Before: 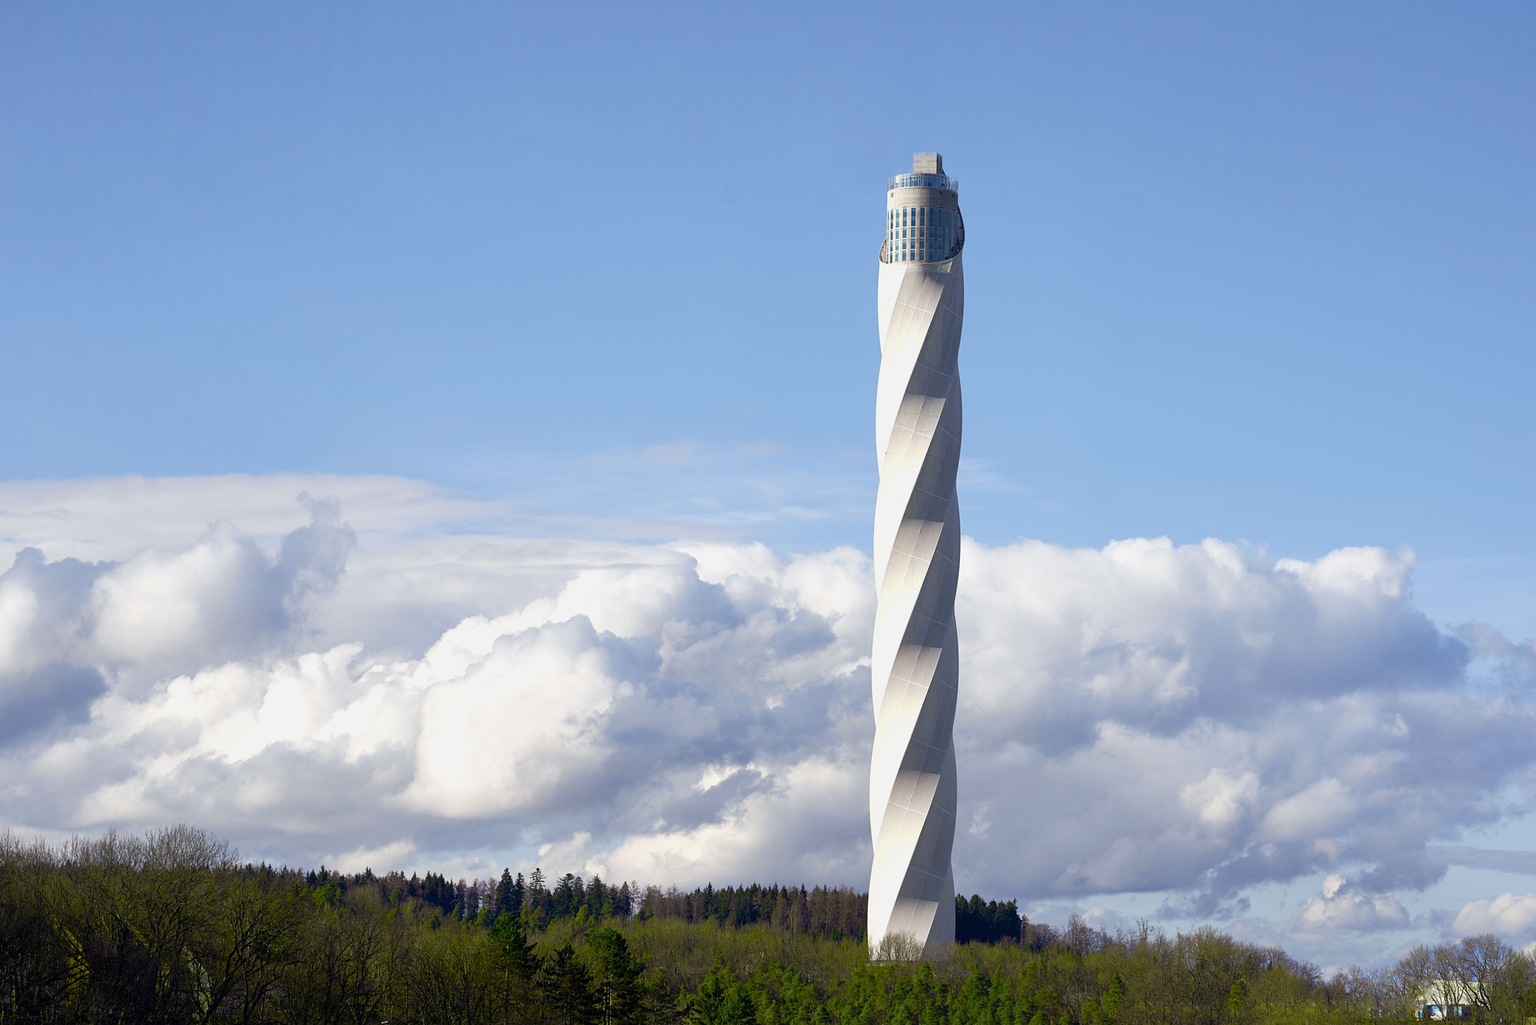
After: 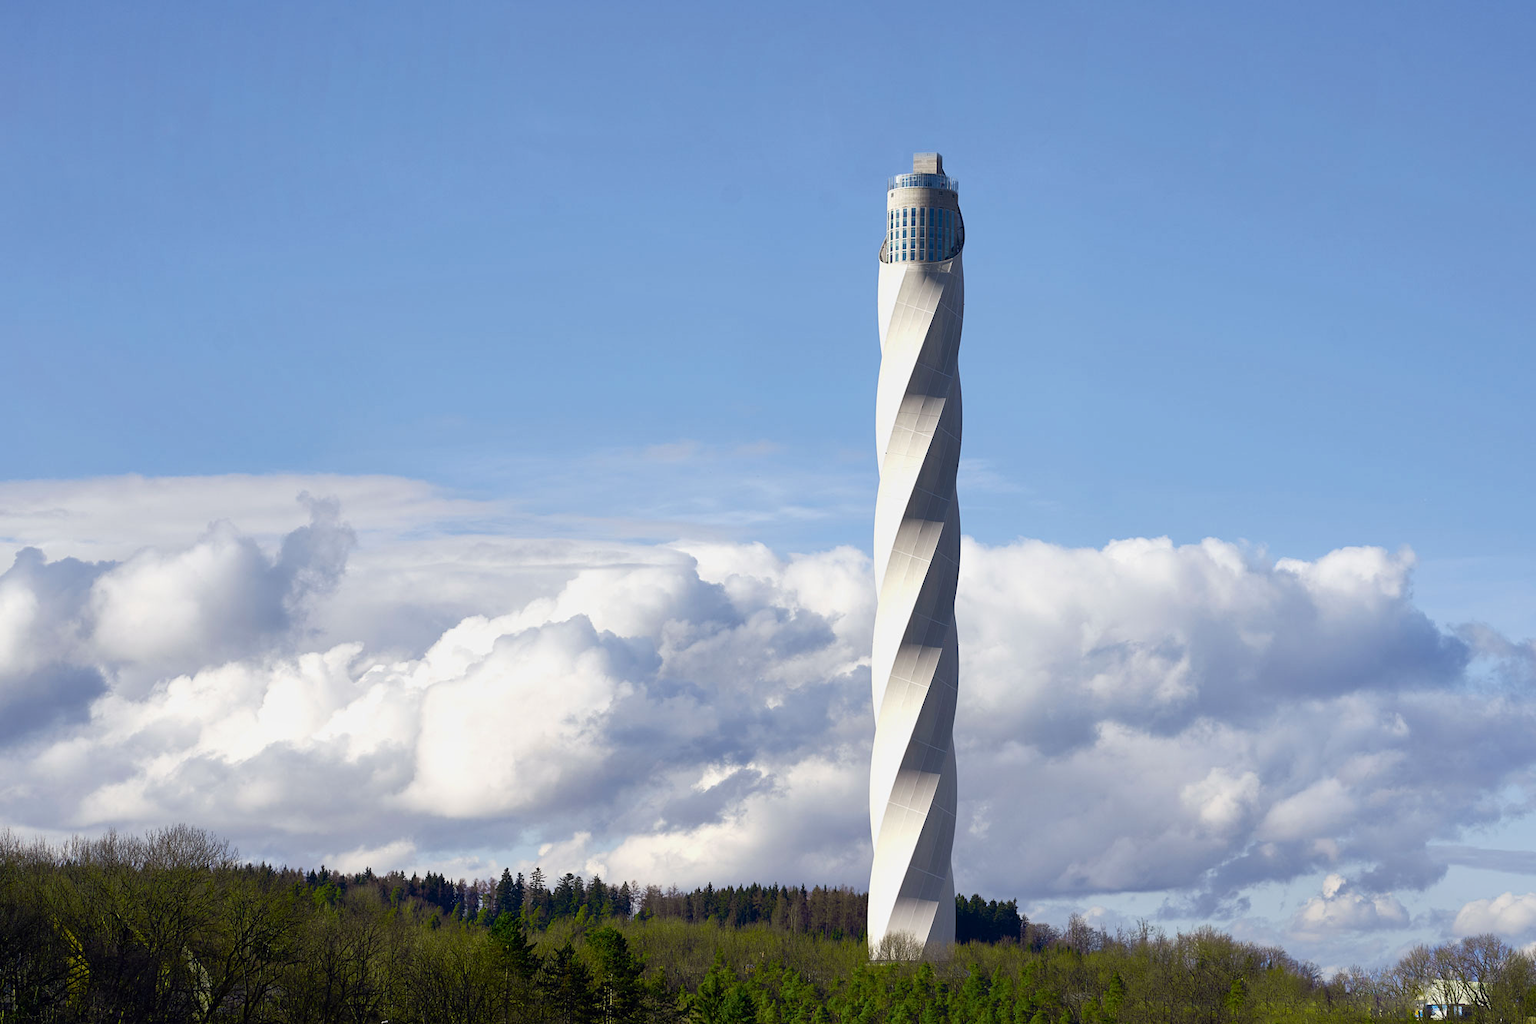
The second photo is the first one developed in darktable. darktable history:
contrast brightness saturation: contrast 0.08, saturation 0.02
shadows and highlights: radius 264.75, soften with gaussian
